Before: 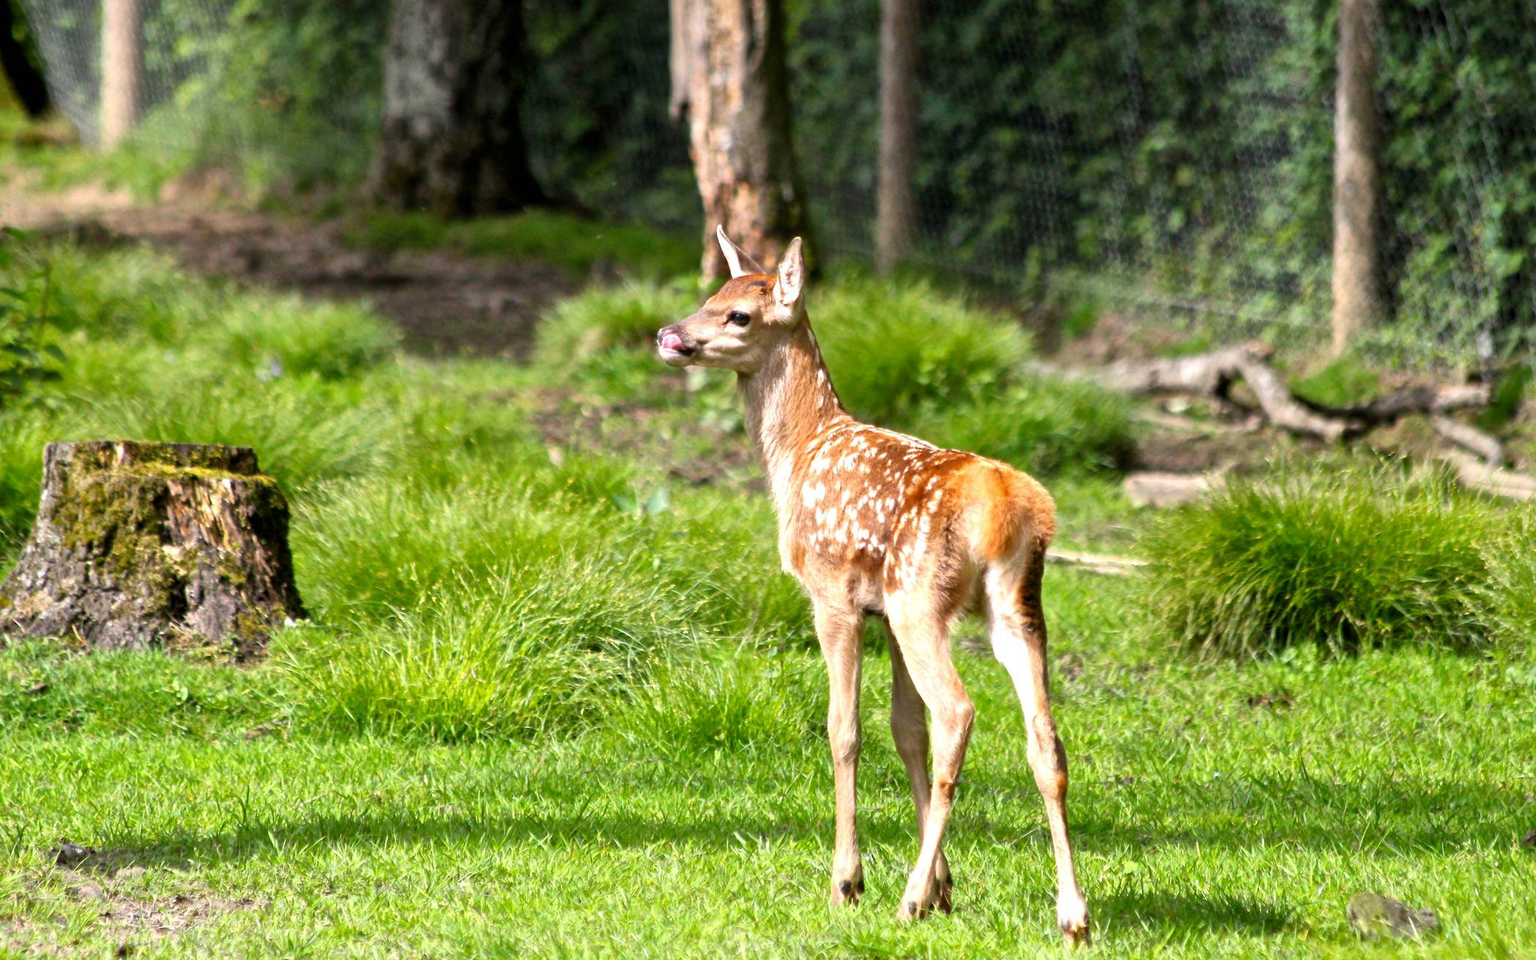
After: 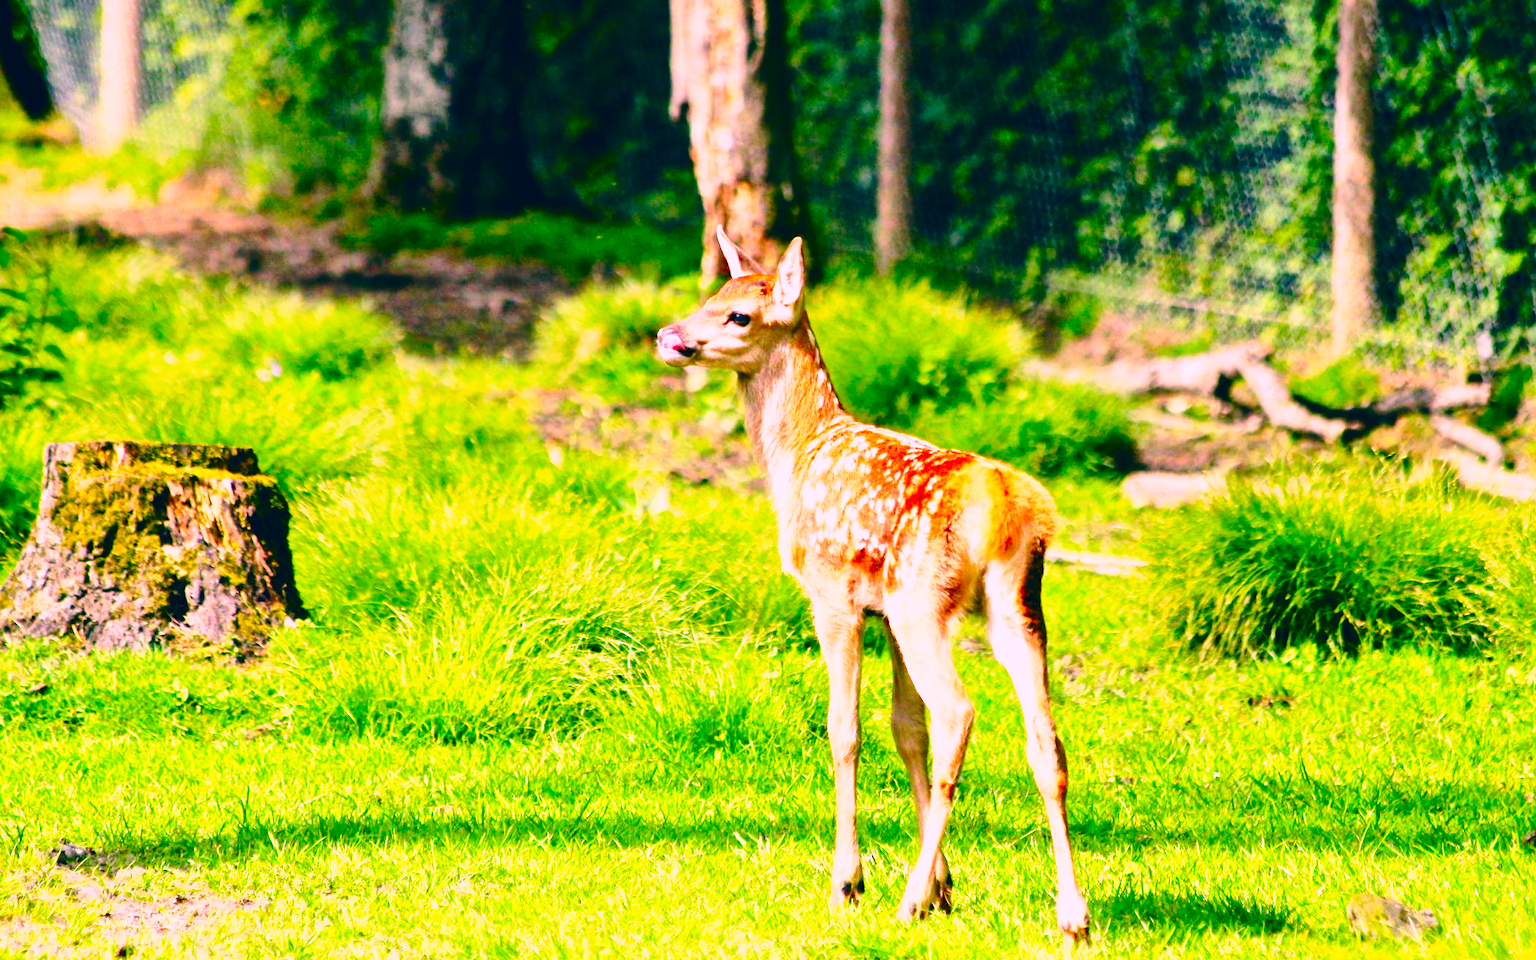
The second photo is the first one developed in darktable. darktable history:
base curve: curves: ch0 [(0, 0) (0.028, 0.03) (0.121, 0.232) (0.46, 0.748) (0.859, 0.968) (1, 1)], preserve colors none
color correction: highlights a* 16.34, highlights b* 0.314, shadows a* -14.83, shadows b* -14.41, saturation 1.46
contrast brightness saturation: contrast 0.172, saturation 0.307
